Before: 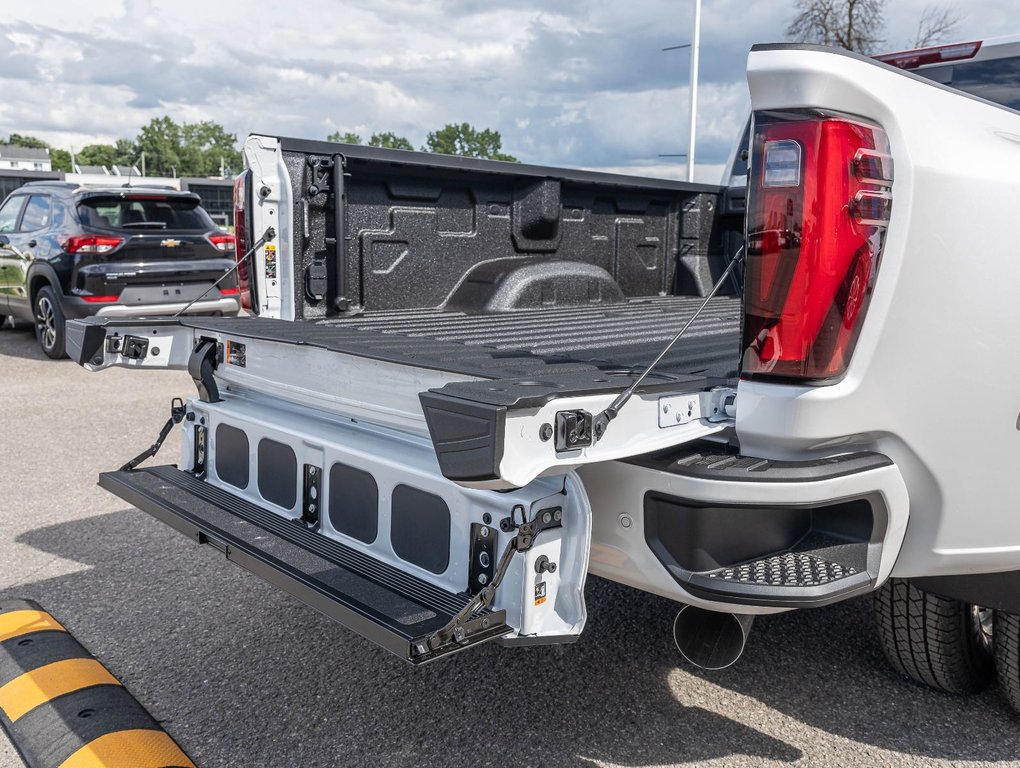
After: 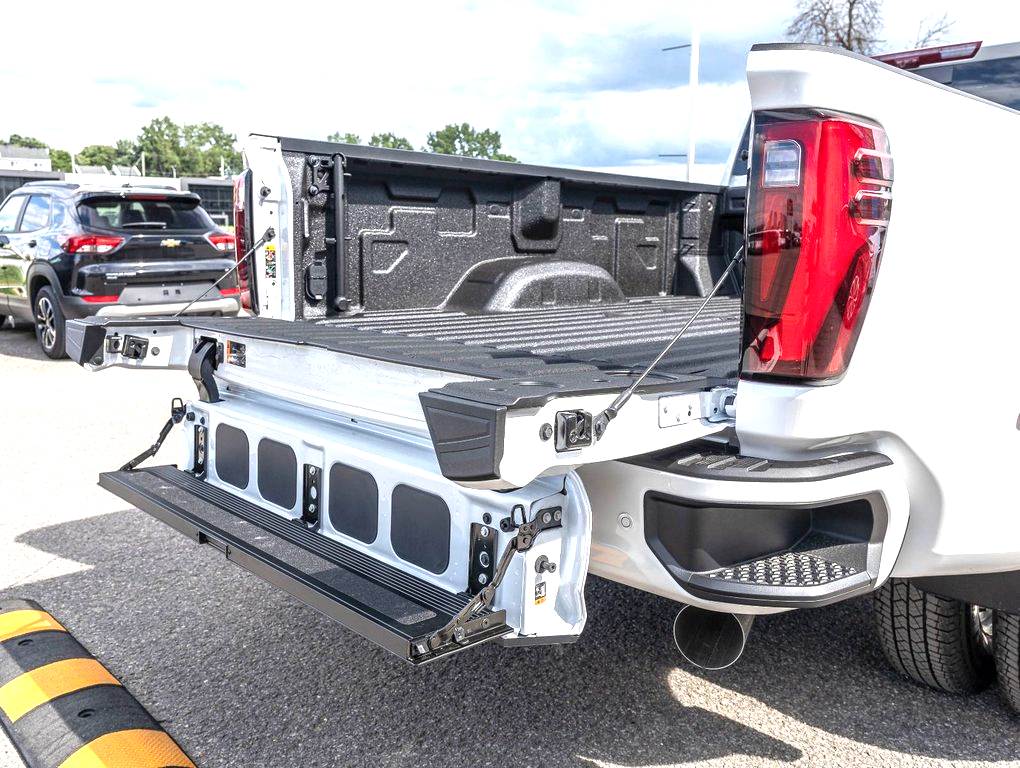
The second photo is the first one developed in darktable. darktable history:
exposure: black level correction 0, exposure 1 EV, compensate exposure bias true, compensate highlight preservation false
local contrast: highlights 100%, shadows 100%, detail 120%, midtone range 0.2
